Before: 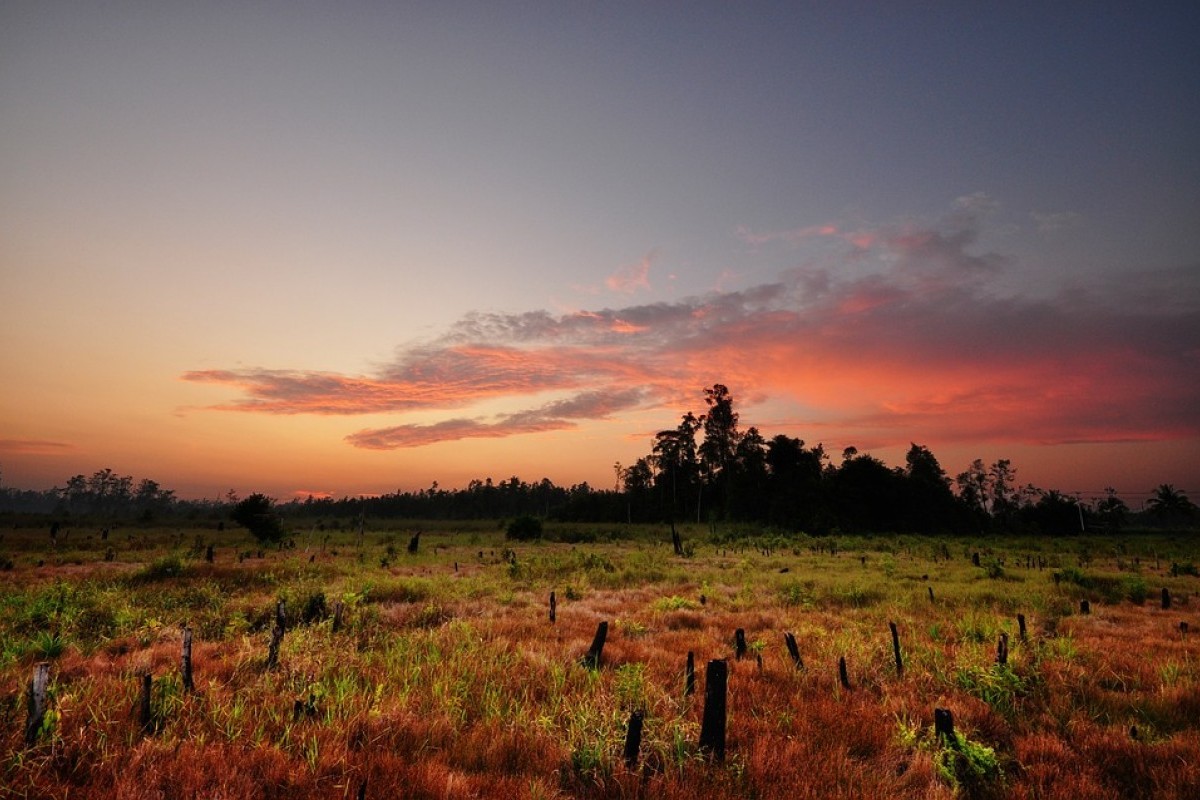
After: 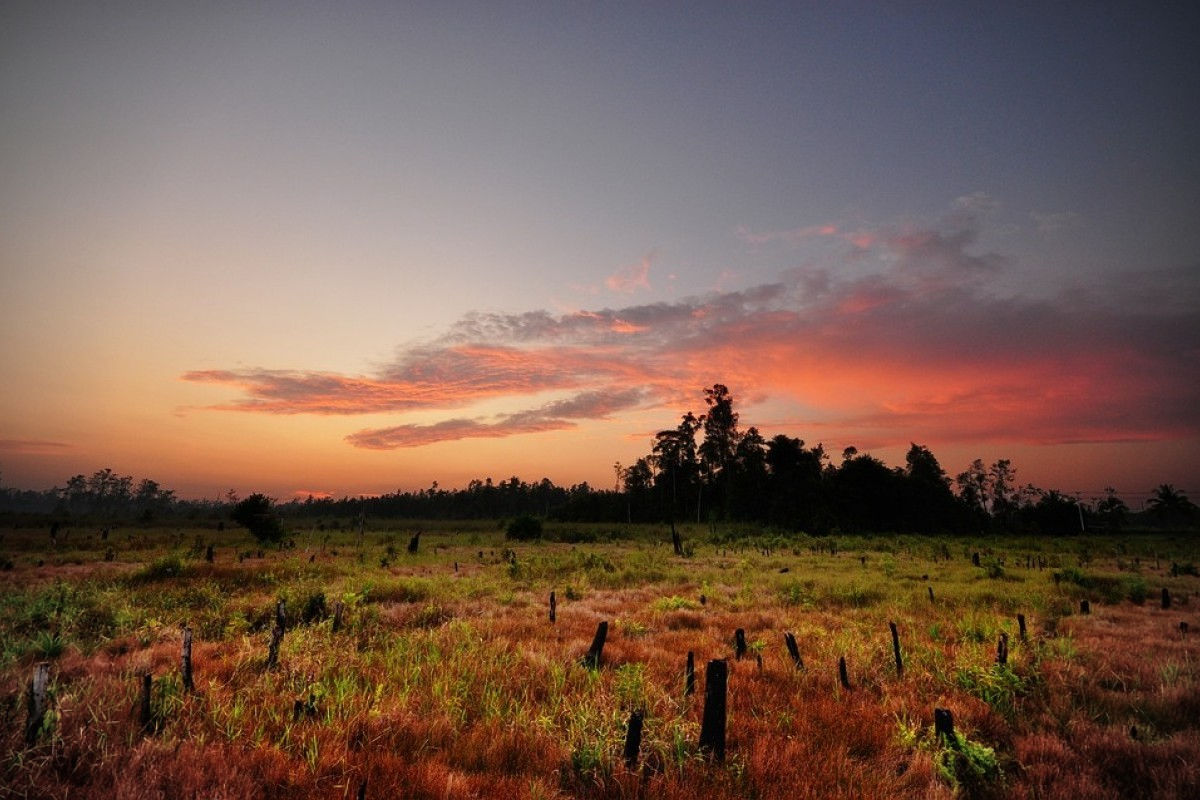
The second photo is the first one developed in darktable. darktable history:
vignetting: on, module defaults
